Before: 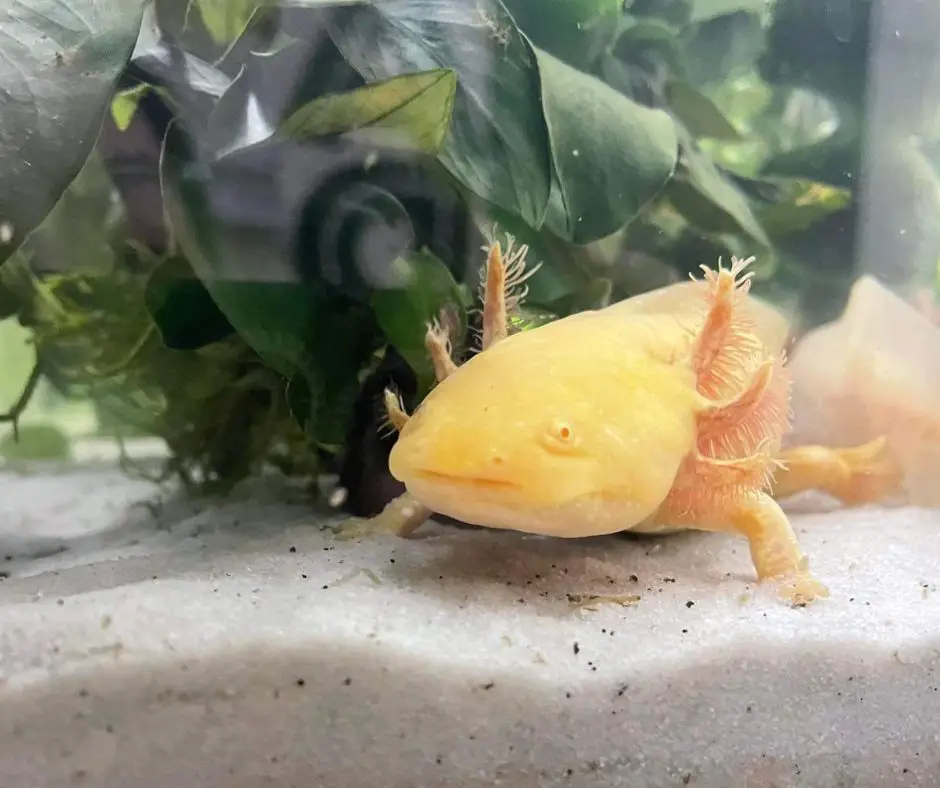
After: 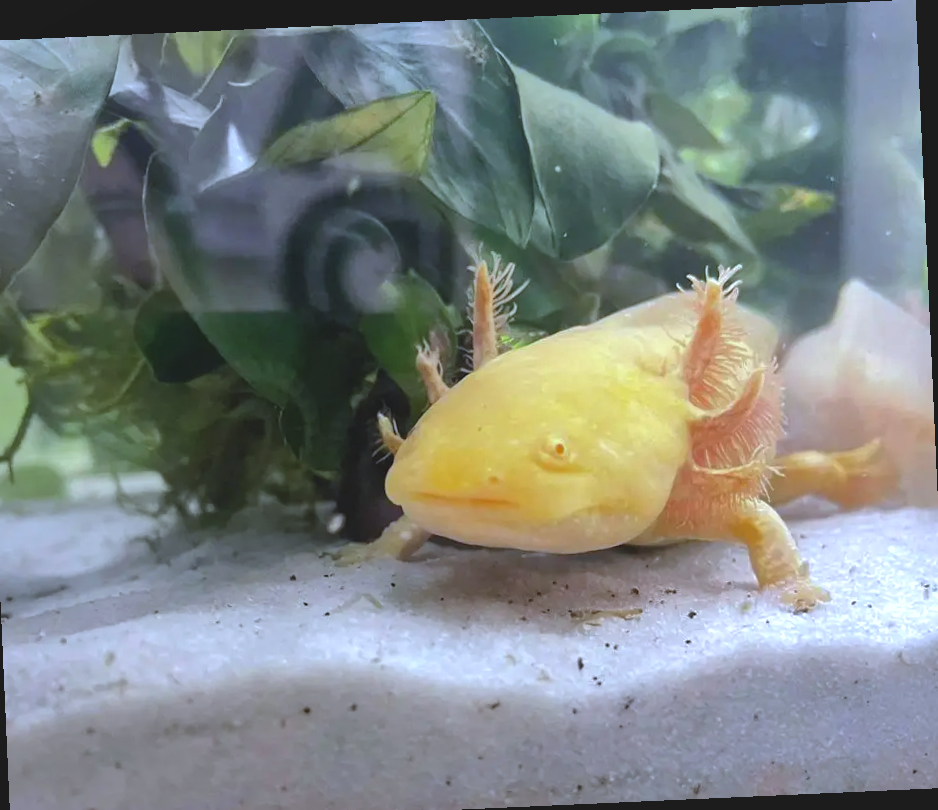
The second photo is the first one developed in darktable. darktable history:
white balance: red 0.948, green 1.02, blue 1.176
crop and rotate: left 2.536%, right 1.107%, bottom 2.246%
shadows and highlights: shadows 40, highlights -60
rotate and perspective: rotation -2.56°, automatic cropping off
exposure: black level correction -0.008, exposure 0.067 EV, compensate highlight preservation false
